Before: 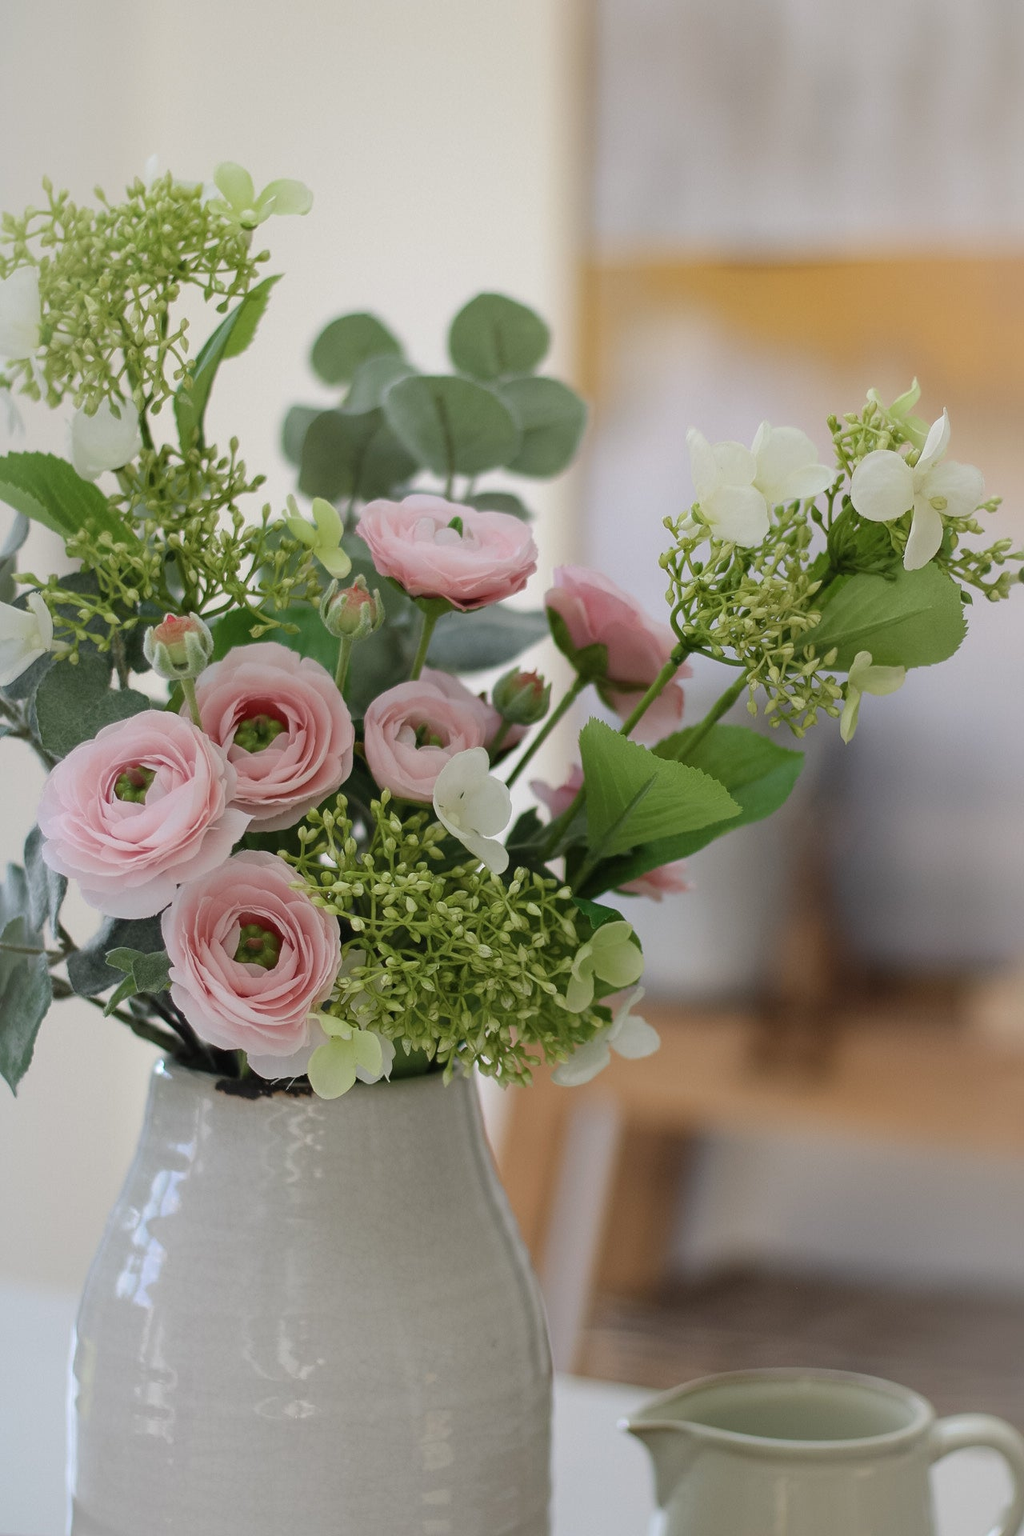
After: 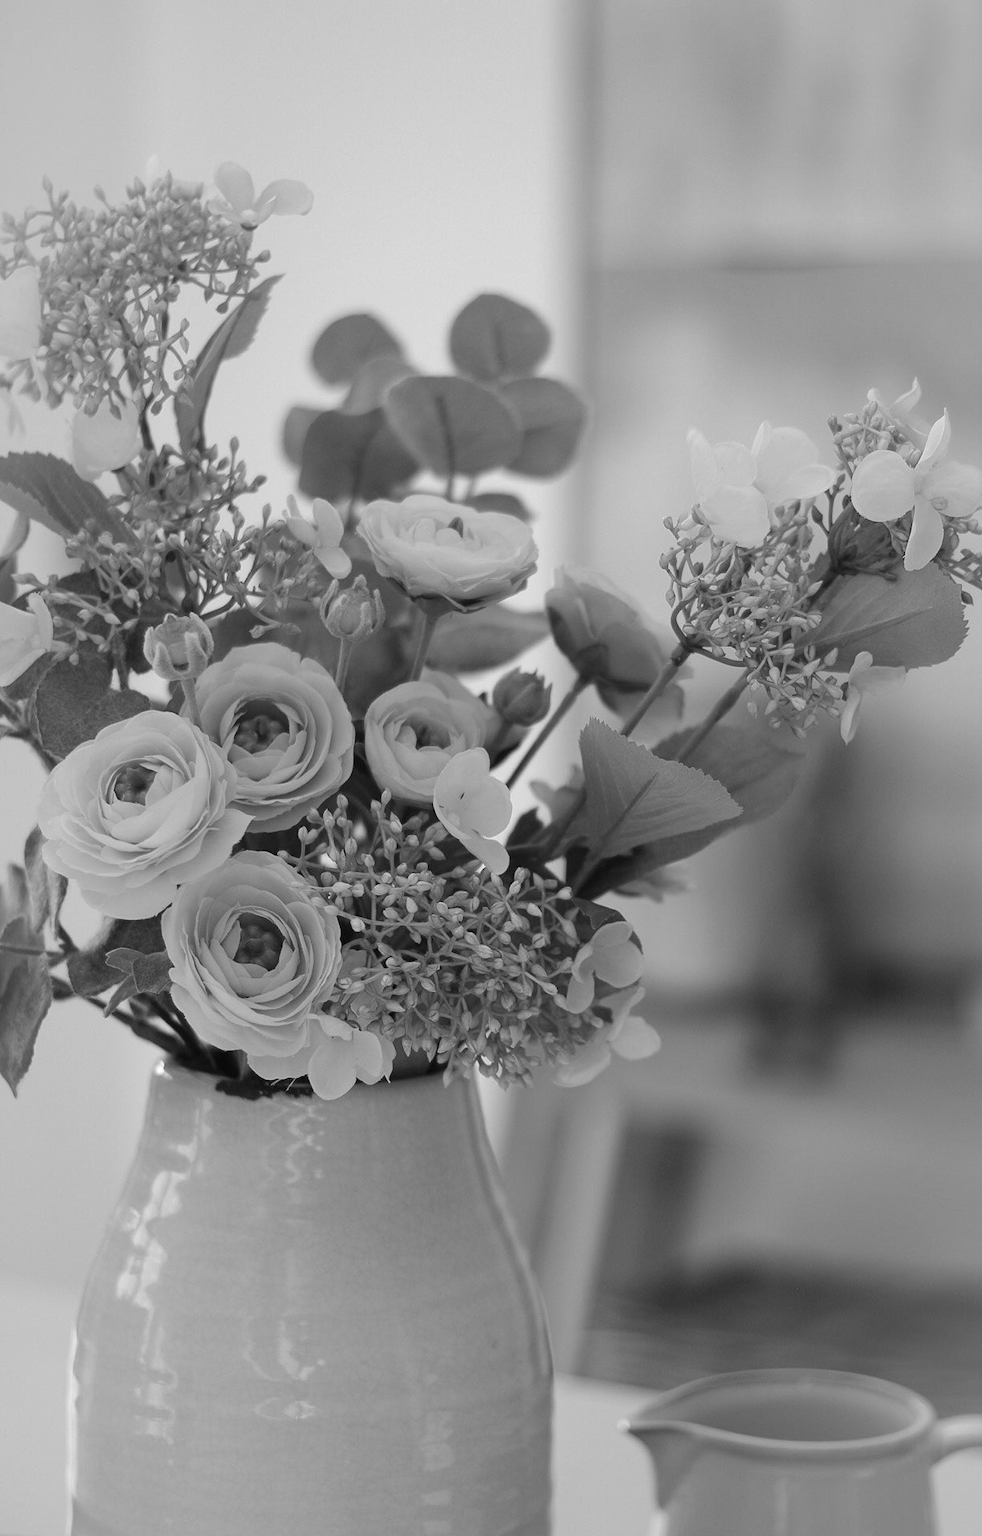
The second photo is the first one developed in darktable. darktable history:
monochrome: on, module defaults
crop: right 4.126%, bottom 0.031%
